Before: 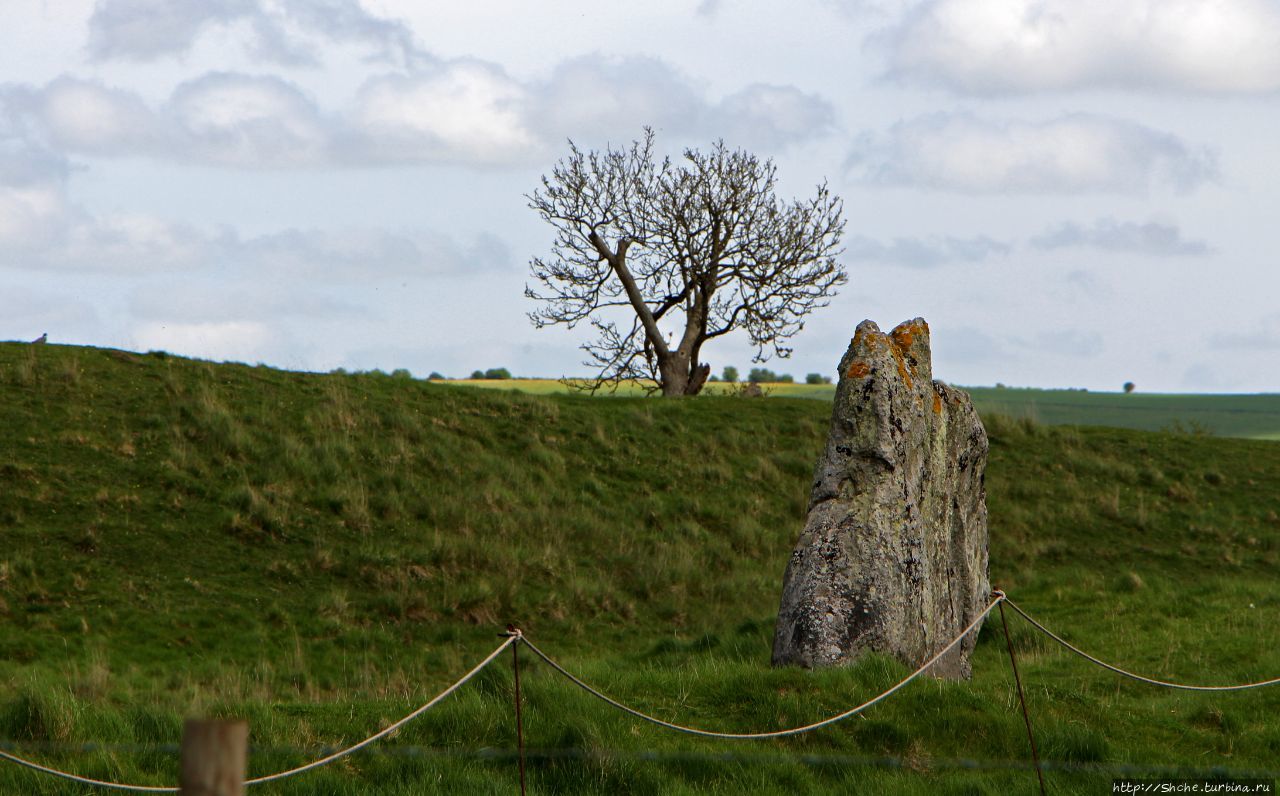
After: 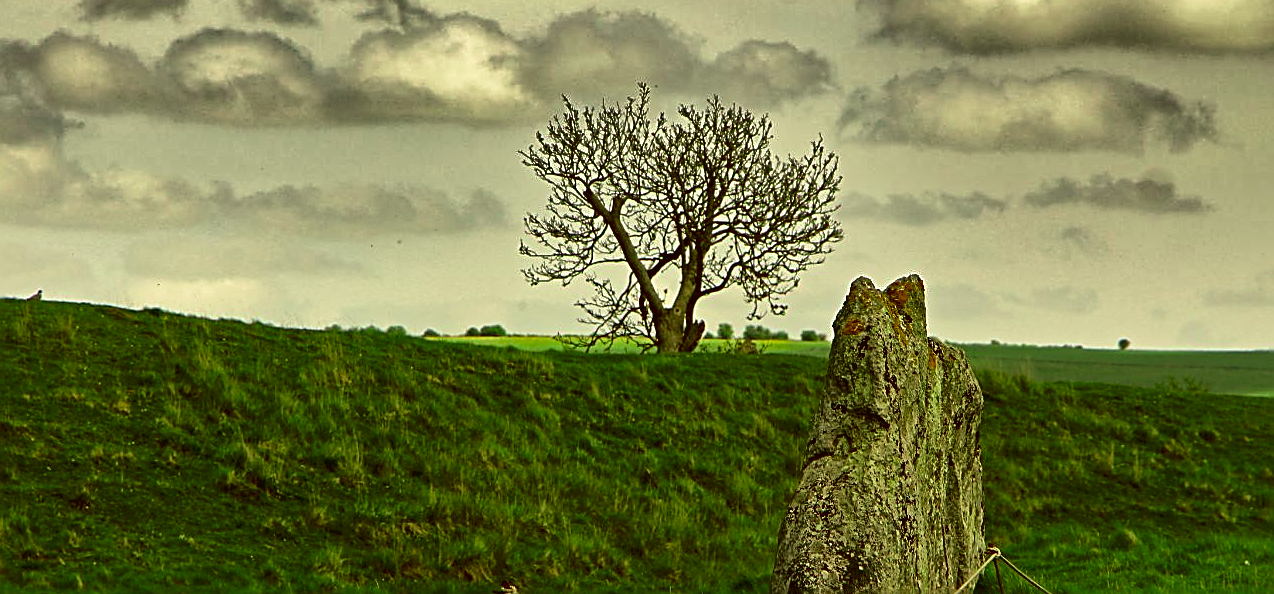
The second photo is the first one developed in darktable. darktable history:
shadows and highlights: shadows 24.55, highlights -79.62, soften with gaussian
crop: left 0.396%, top 5.479%, bottom 19.792%
sharpen: amount 0.982
velvia: on, module defaults
local contrast: mode bilateral grid, contrast 20, coarseness 49, detail 147%, midtone range 0.2
color zones: curves: ch2 [(0, 0.5) (0.143, 0.517) (0.286, 0.571) (0.429, 0.522) (0.571, 0.5) (0.714, 0.5) (0.857, 0.5) (1, 0.5)]
color correction: highlights a* 0.1, highlights b* 29.14, shadows a* -0.282, shadows b* 21.72
